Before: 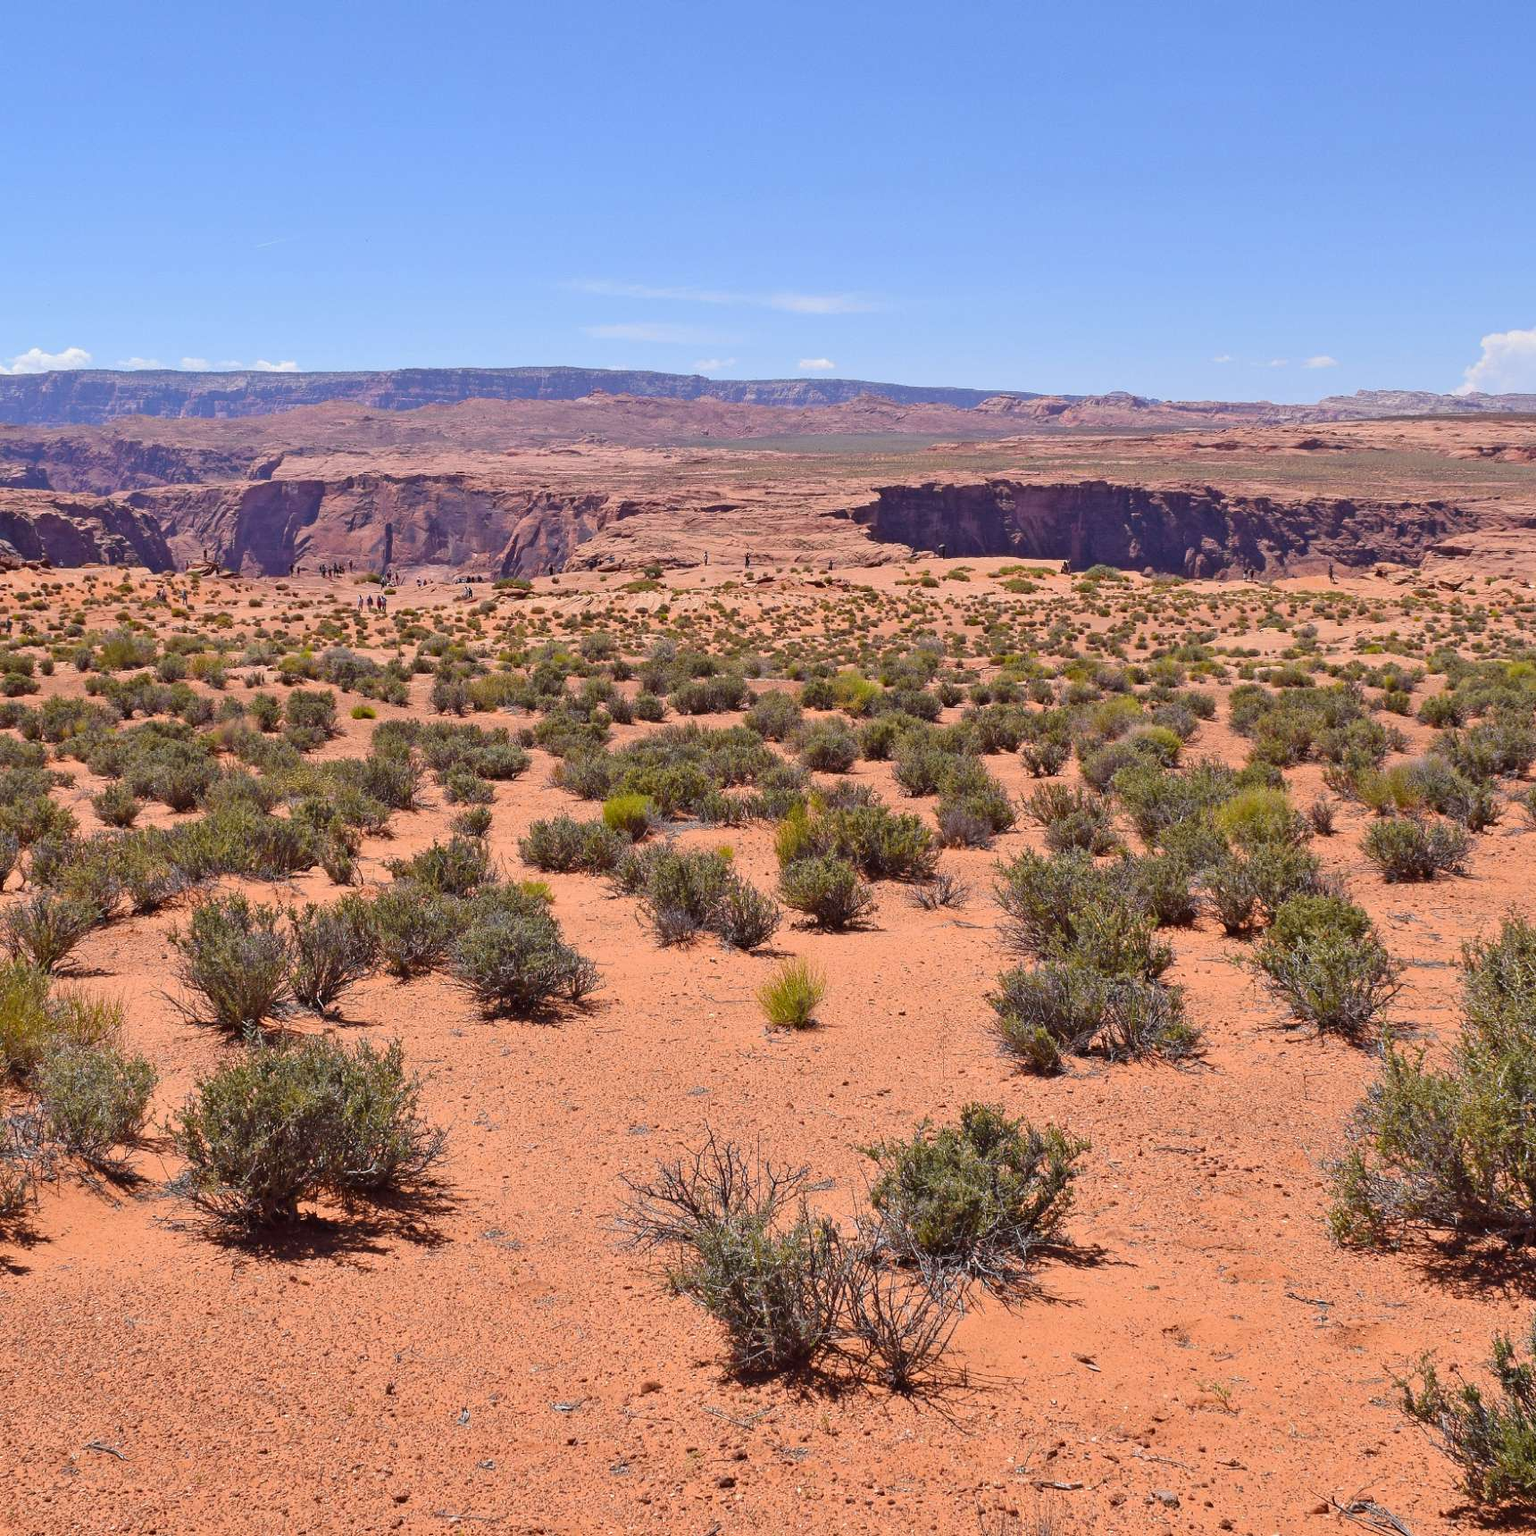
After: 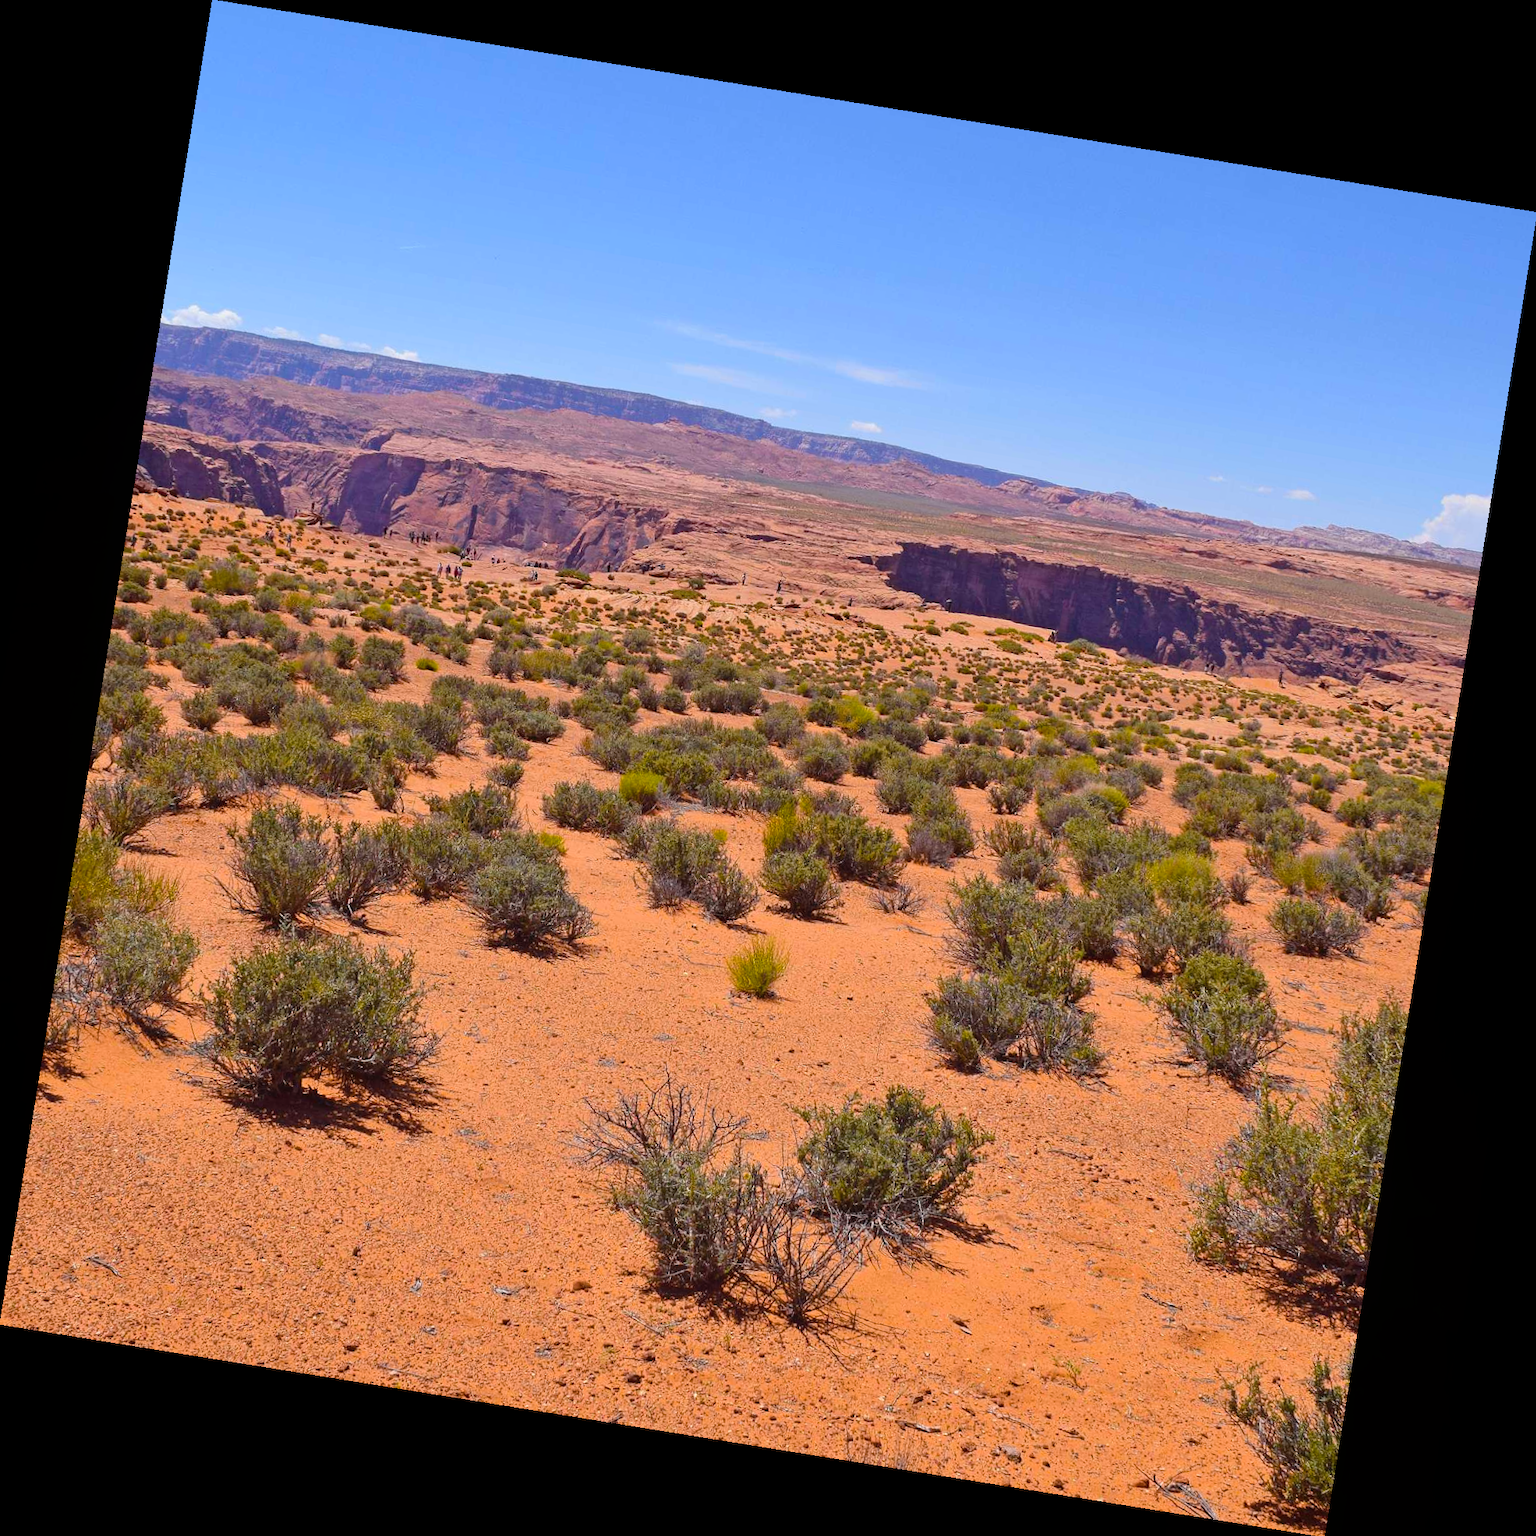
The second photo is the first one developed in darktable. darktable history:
color balance rgb: linear chroma grading › global chroma 15%, perceptual saturation grading › global saturation 30%
rotate and perspective: rotation 9.12°, automatic cropping off
contrast equalizer: octaves 7, y [[0.6 ×6], [0.55 ×6], [0 ×6], [0 ×6], [0 ×6]], mix -0.1
color correction: saturation 0.85
